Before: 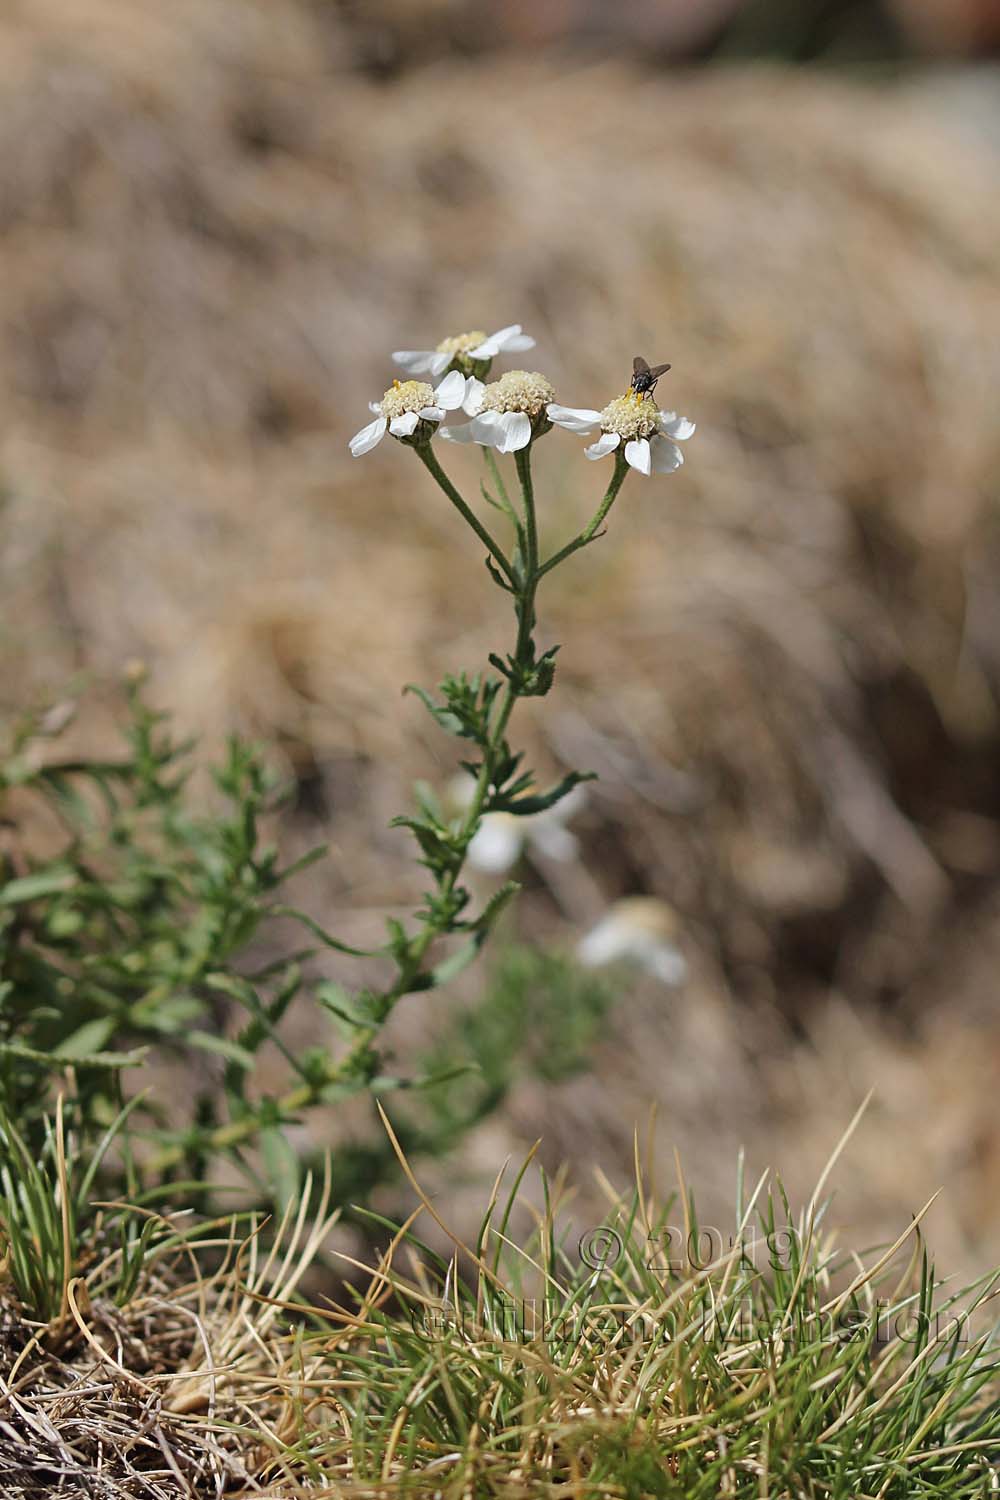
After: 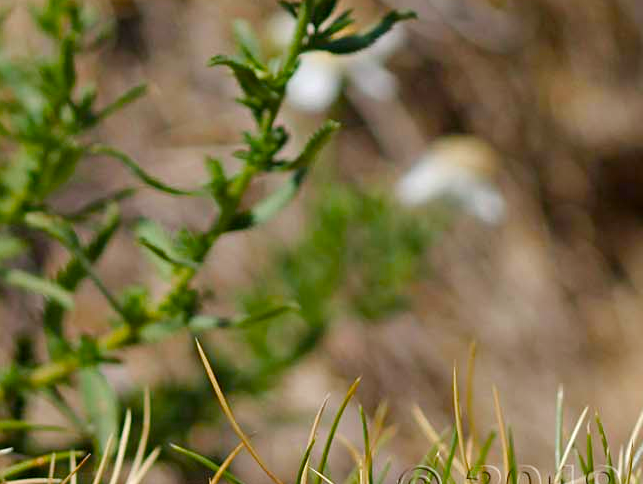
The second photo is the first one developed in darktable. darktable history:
color balance rgb: highlights gain › luminance 14.502%, global offset › luminance -0.308%, global offset › hue 260.99°, perceptual saturation grading › global saturation 39.689%, perceptual saturation grading › highlights -24.982%, perceptual saturation grading › mid-tones 34.549%, perceptual saturation grading › shadows 34.754%
crop: left 18.139%, top 50.784%, right 17.482%, bottom 16.906%
